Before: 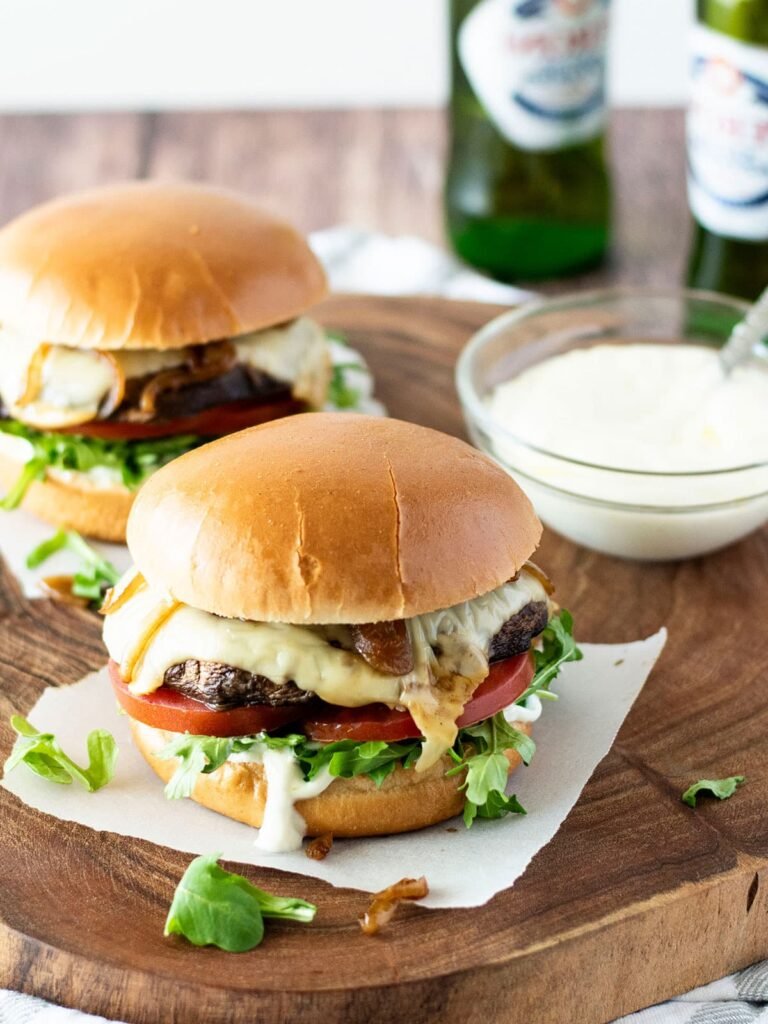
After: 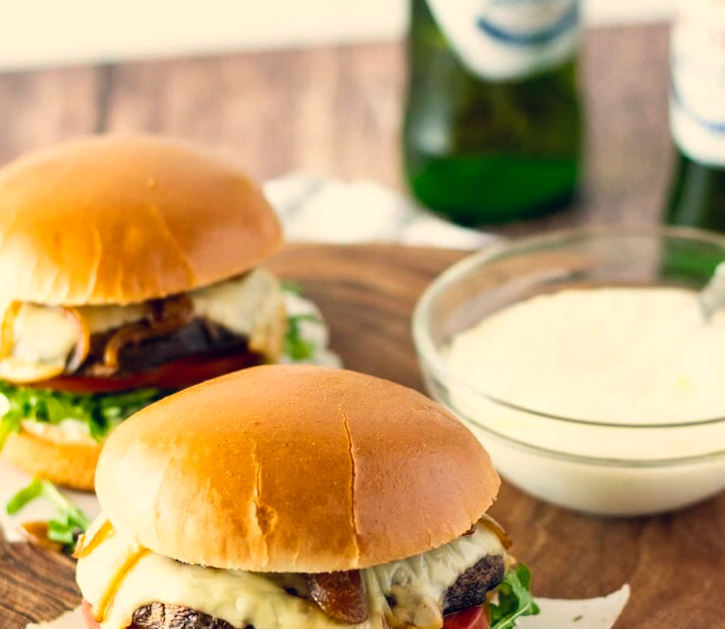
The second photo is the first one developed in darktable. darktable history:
white balance: red 1.029, blue 0.92
color balance rgb: shadows lift › hue 87.51°, highlights gain › chroma 1.62%, highlights gain › hue 55.1°, global offset › chroma 0.06%, global offset › hue 253.66°, linear chroma grading › global chroma 0.5%, perceptual saturation grading › global saturation 16.38%
rotate and perspective: rotation 0.062°, lens shift (vertical) 0.115, lens shift (horizontal) -0.133, crop left 0.047, crop right 0.94, crop top 0.061, crop bottom 0.94
crop and rotate: top 4.848%, bottom 29.503%
